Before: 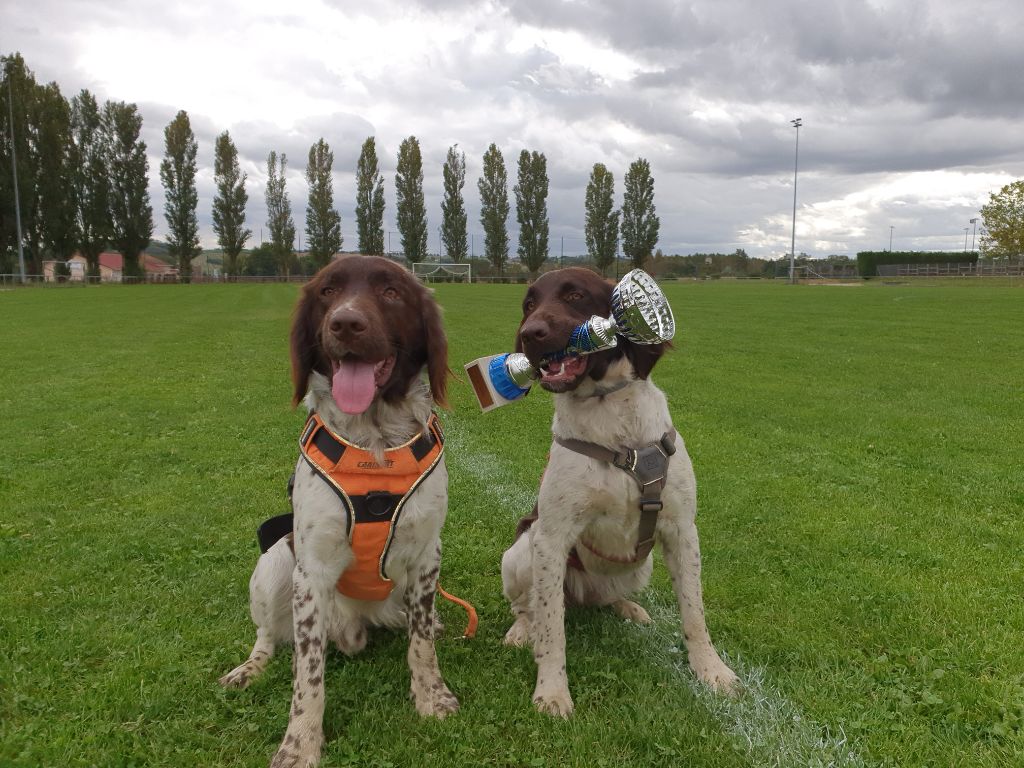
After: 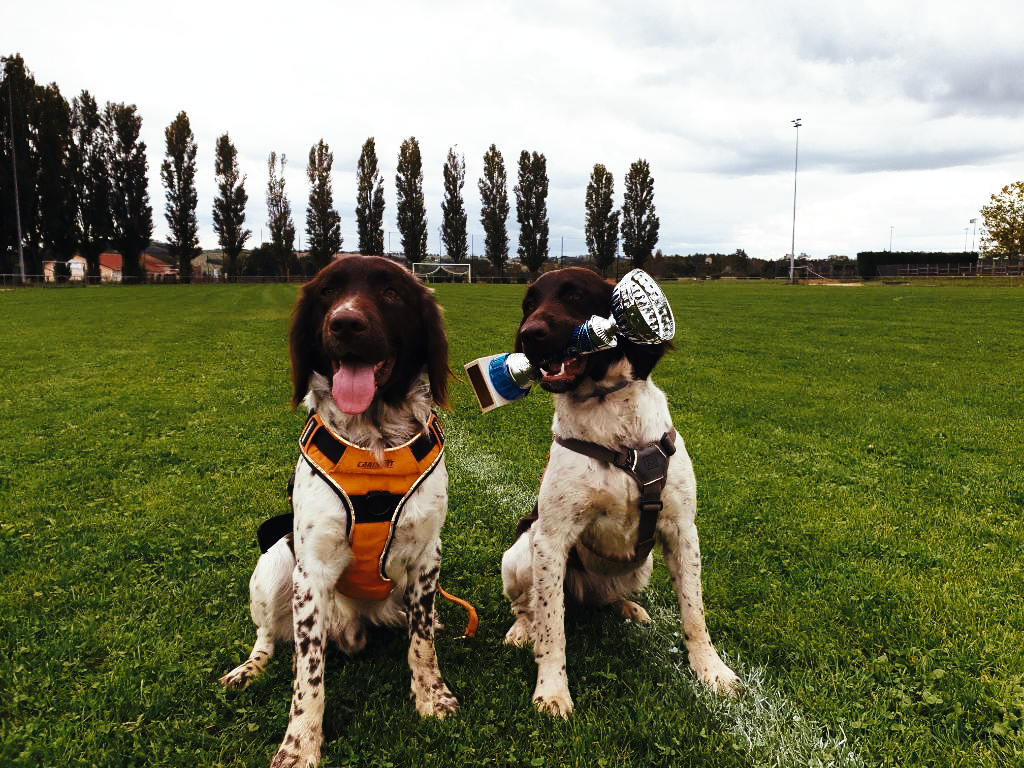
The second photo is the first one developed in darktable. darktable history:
tone curve: curves: ch0 [(0, 0) (0.003, 0.004) (0.011, 0.006) (0.025, 0.008) (0.044, 0.012) (0.069, 0.017) (0.1, 0.021) (0.136, 0.029) (0.177, 0.043) (0.224, 0.062) (0.277, 0.108) (0.335, 0.166) (0.399, 0.301) (0.468, 0.467) (0.543, 0.64) (0.623, 0.803) (0.709, 0.908) (0.801, 0.969) (0.898, 0.988) (1, 1)], preserve colors none
color look up table: target L [72.99, 79.76, 78.35, 94.2, 52.94, 50.86, 69.75, 51.93, 63.38, 48.81, 63.52, 42.63, 55.91, 33.07, 26.65, 200, 68.84, 78.85, 55.13, 56.3, 44.38, 41.45, 51.84, 49.34, 42.06, 39.91, 32.32, 7.289, 86.34, 63.57, 61.72, 47.47, 49.32, 52.6, 45.03, 39.88, 38.47, 38.08, 34.53, 31.76, 28.94, 23.05, 9.073, 53.05, 72.76, 59.12, 48.49, 44.13, 36.44], target a [-1.987, -2.08, -16.59, -3.77, -13.96, -16.55, -14.63, -19.72, -18.57, -12.79, -4.156, -14.55, -3.052, -16.21, -2.479, 0, 3.012, 4.857, 15.04, 17.96, 31.65, 26.31, 6.436, 18.94, 10.74, 17.83, 19.54, 3.009, 1.093, 20.17, 15.53, 35.41, 30.12, 3.566, 33.03, 14.67, 24.84, -1.979, 0.272, 27.78, 21.8, 0.278, 9.219, -13.09, -12.33, -15.64, -10.34, -6.169, -6.281], target b [34.99, 25.08, -3.881, 15.7, -8.466, -0.876, 22.28, 24.61, -6.425, -5.228, 21.92, 7.921, 29.51, 5.988, 15.46, 0, 40.42, 13.12, 30.1, 2.035, -2.187, 27.5, 1.889, 17.69, 25.93, 29.49, 29.34, 1.199, -2.203, -17.7, -14.87, -22.98, -14.36, -24.41, -21.54, -9.021, -11.24, -14.1, -14.49, -28.27, -21.63, -15.71, -14.12, -10.77, -18.68, -20.39, -10.25, -13.05, -4.789], num patches 49
